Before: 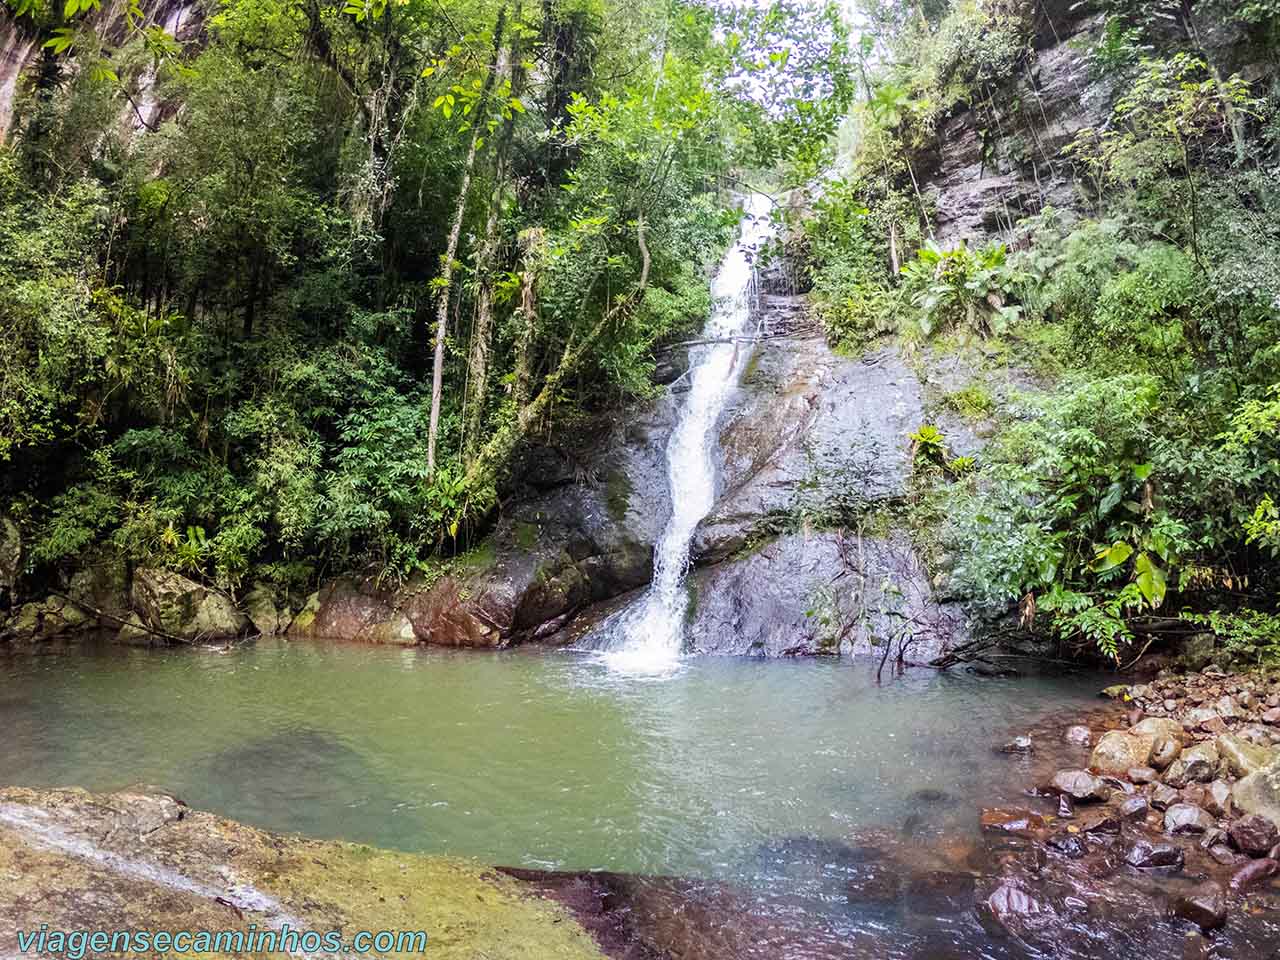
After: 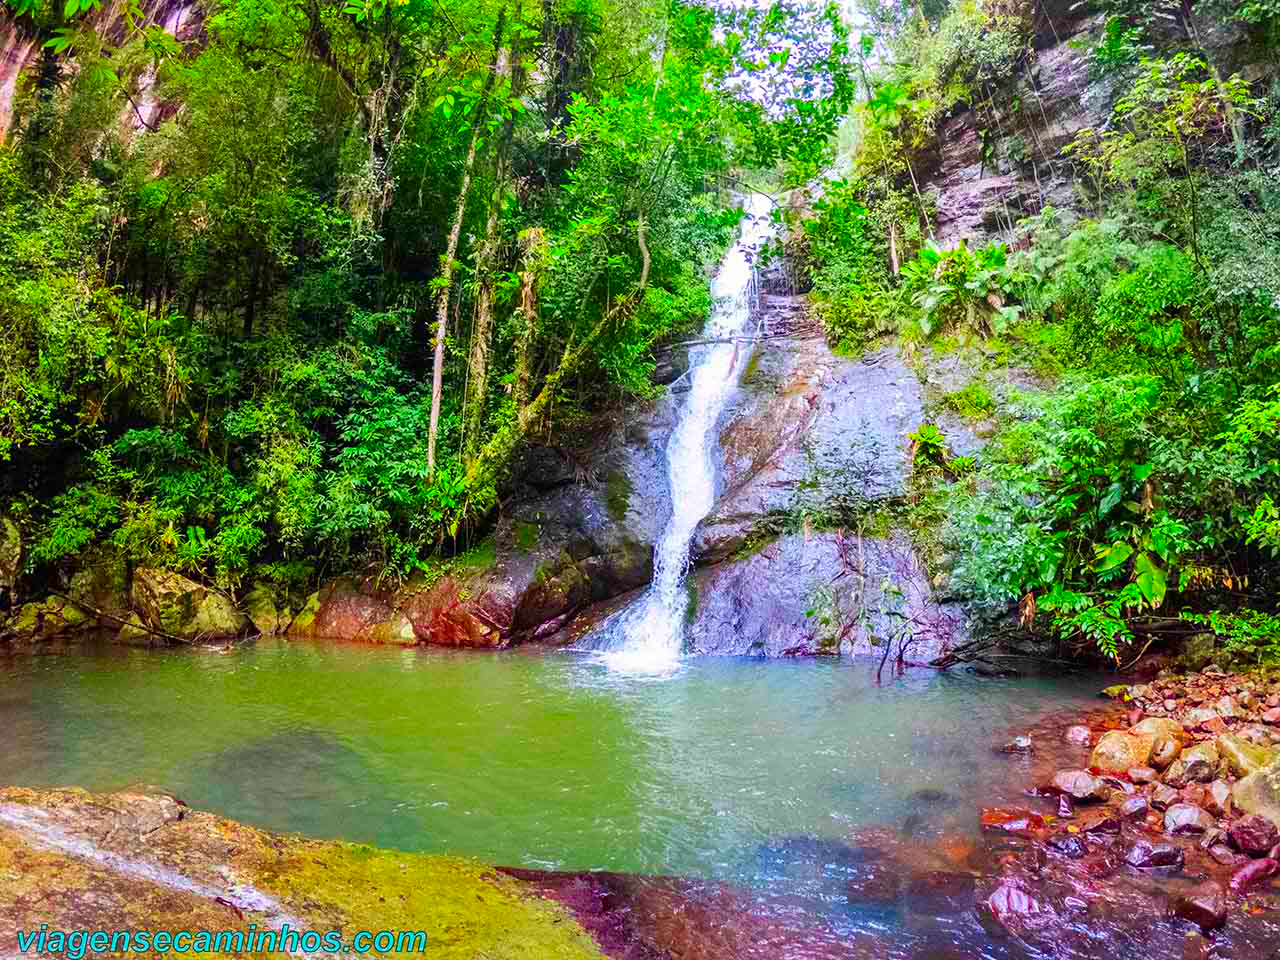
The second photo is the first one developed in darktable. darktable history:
contrast brightness saturation: saturation 0.5
shadows and highlights: soften with gaussian
color contrast: green-magenta contrast 1.69, blue-yellow contrast 1.49
